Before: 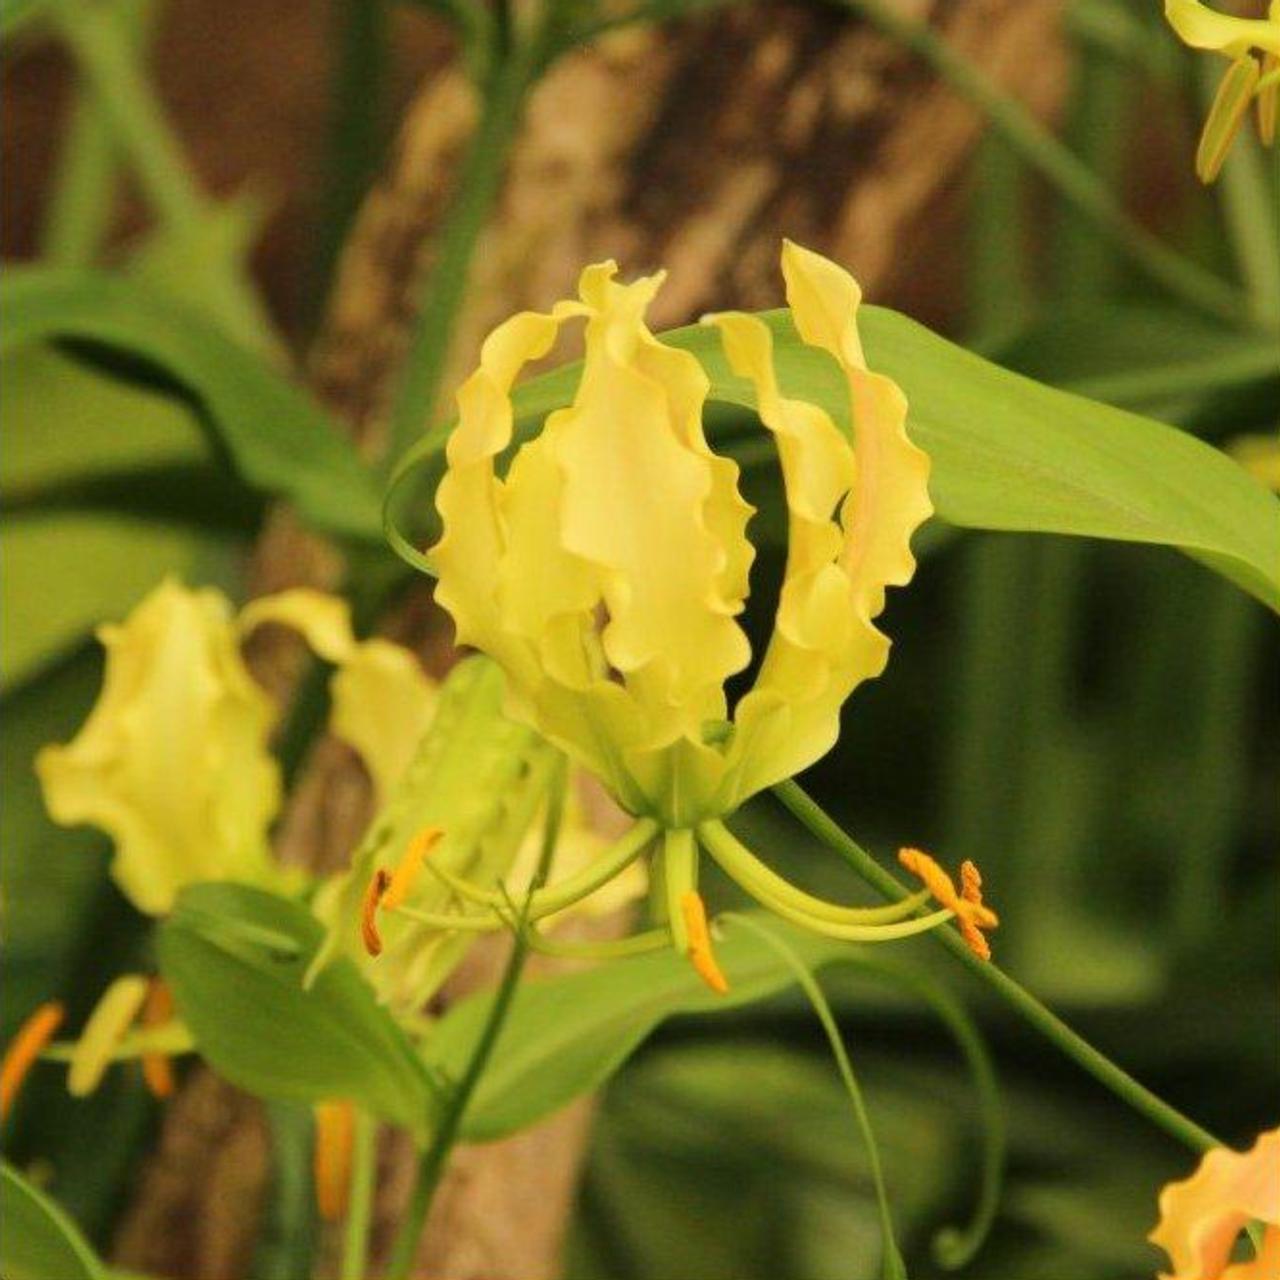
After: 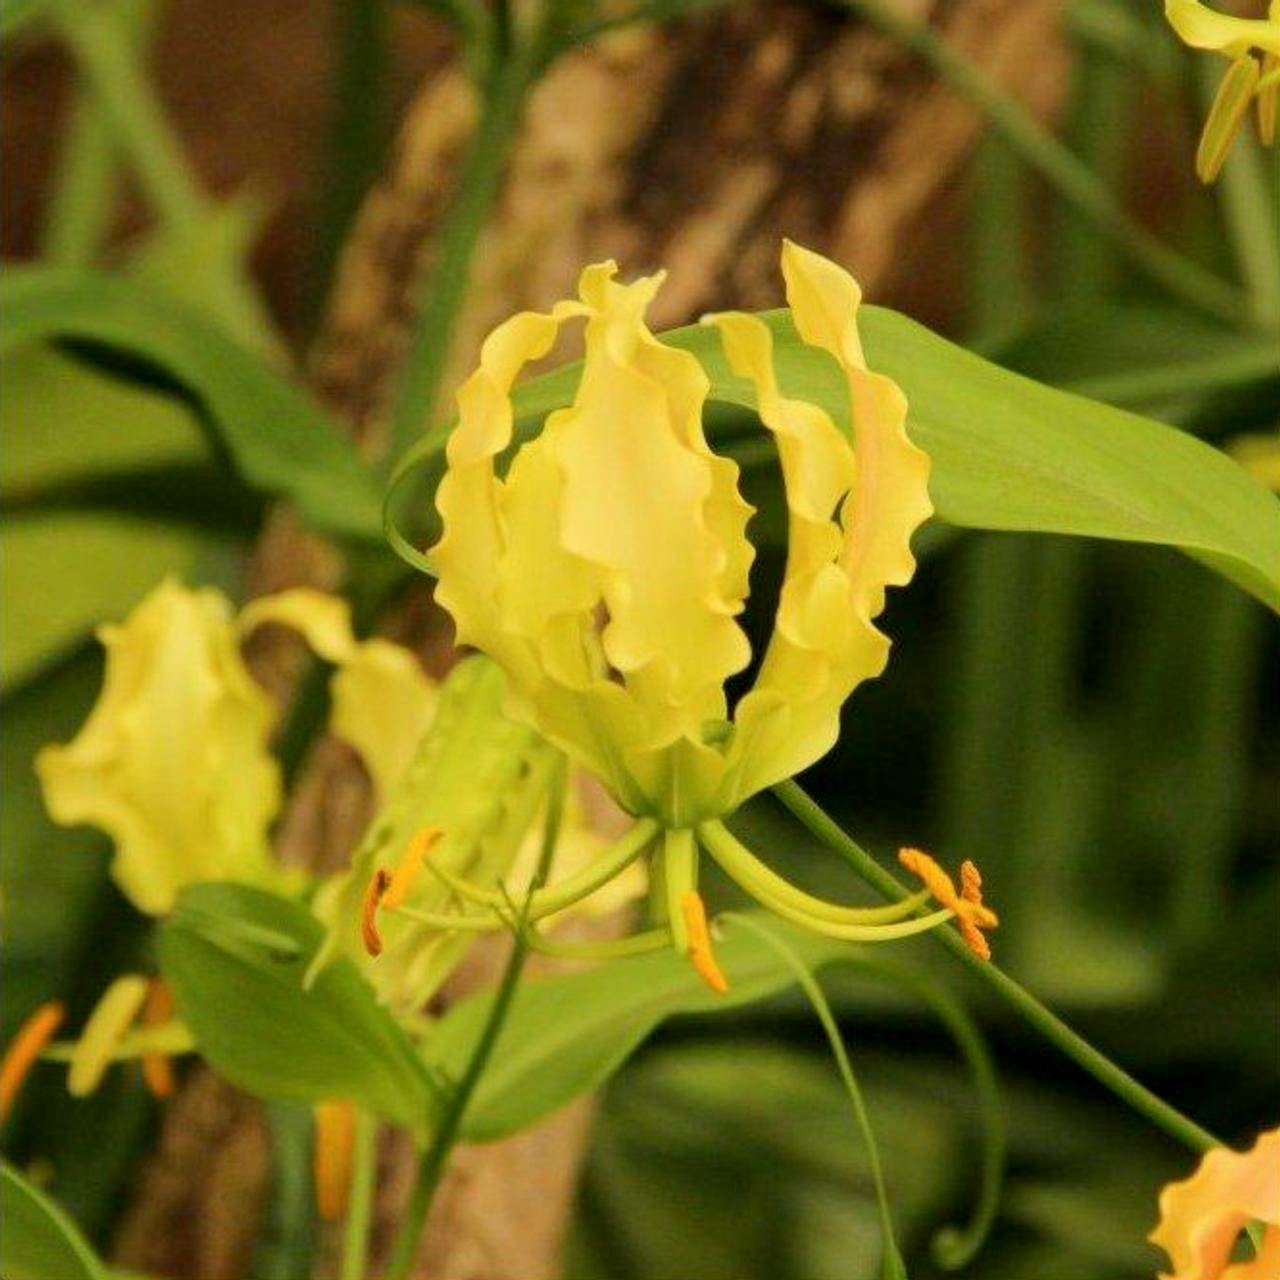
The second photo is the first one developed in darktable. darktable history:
color balance rgb: global offset › luminance -0.468%, perceptual saturation grading › global saturation 0.653%
